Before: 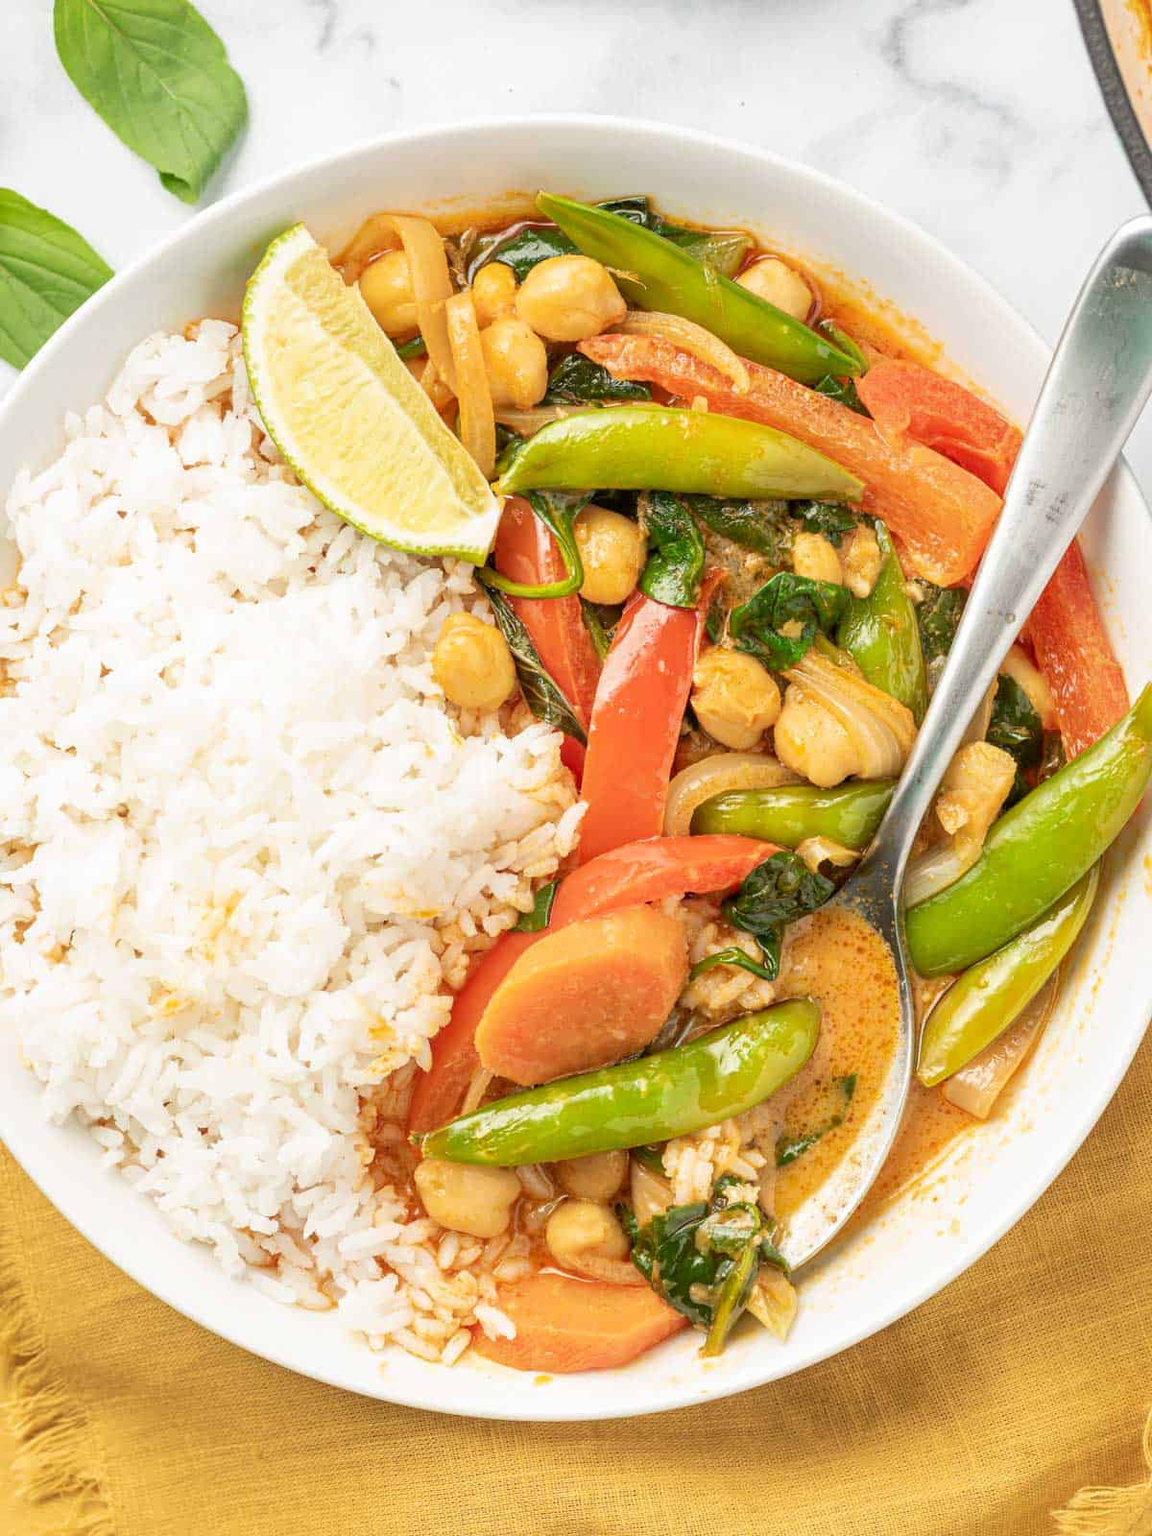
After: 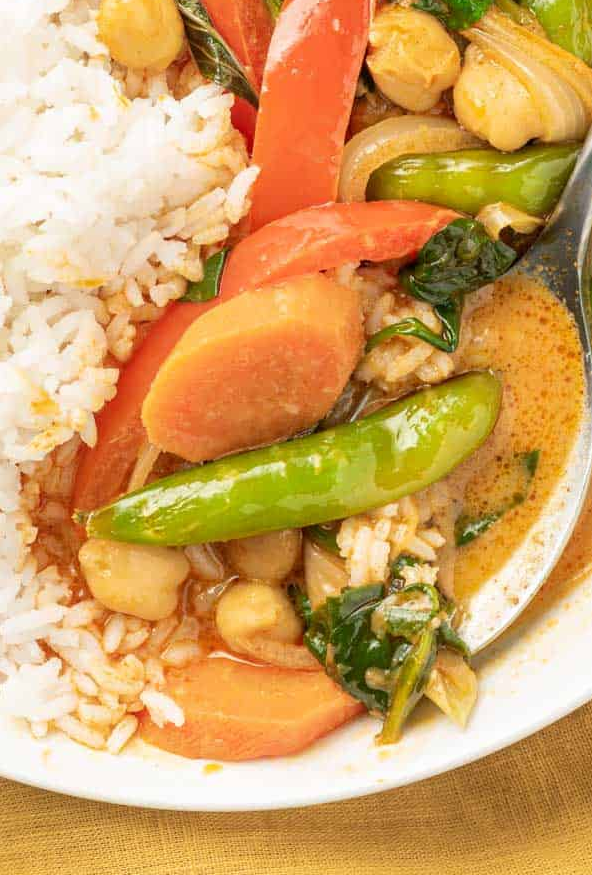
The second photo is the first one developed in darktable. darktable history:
crop: left 29.436%, top 41.836%, right 21.188%, bottom 3.461%
